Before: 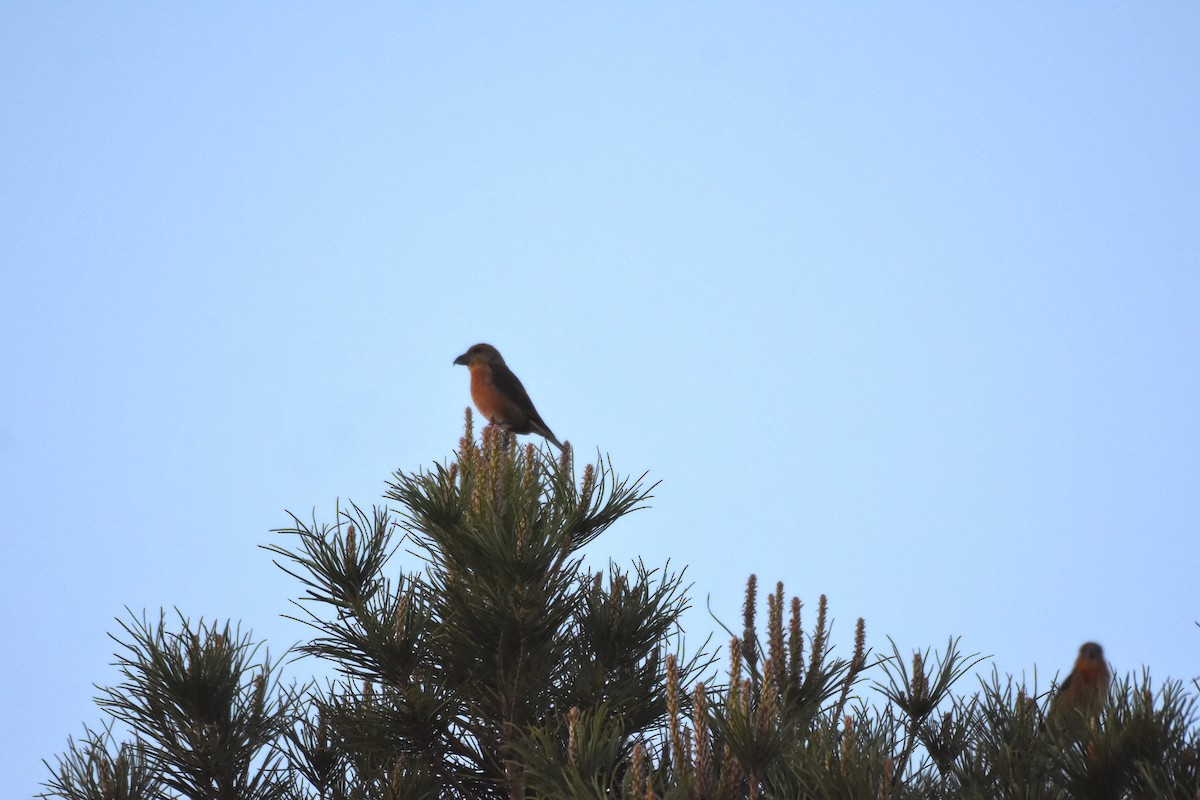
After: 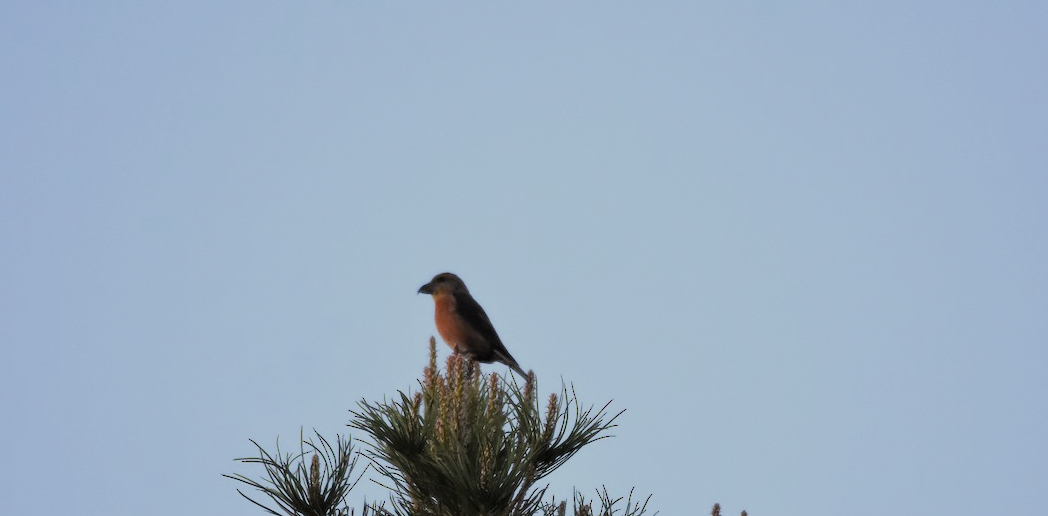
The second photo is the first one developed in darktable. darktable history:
crop: left 3.015%, top 8.969%, right 9.647%, bottom 26.457%
filmic rgb: black relative exposure -6.82 EV, white relative exposure 5.89 EV, hardness 2.71
